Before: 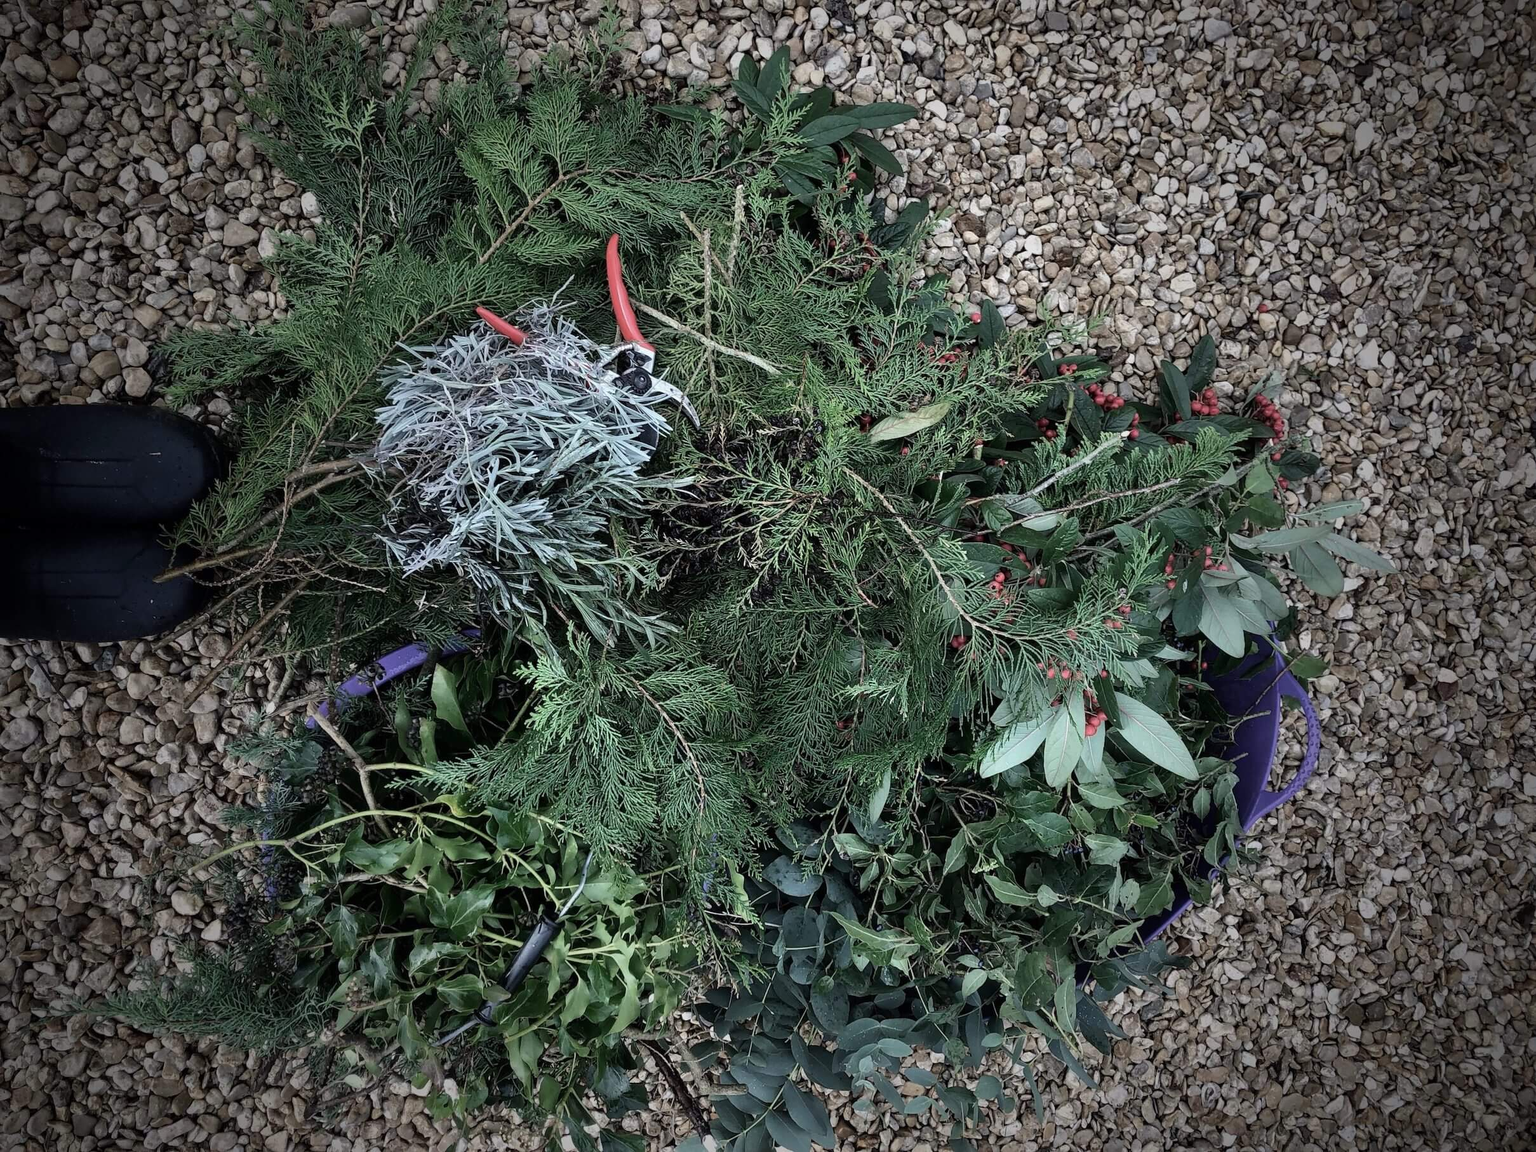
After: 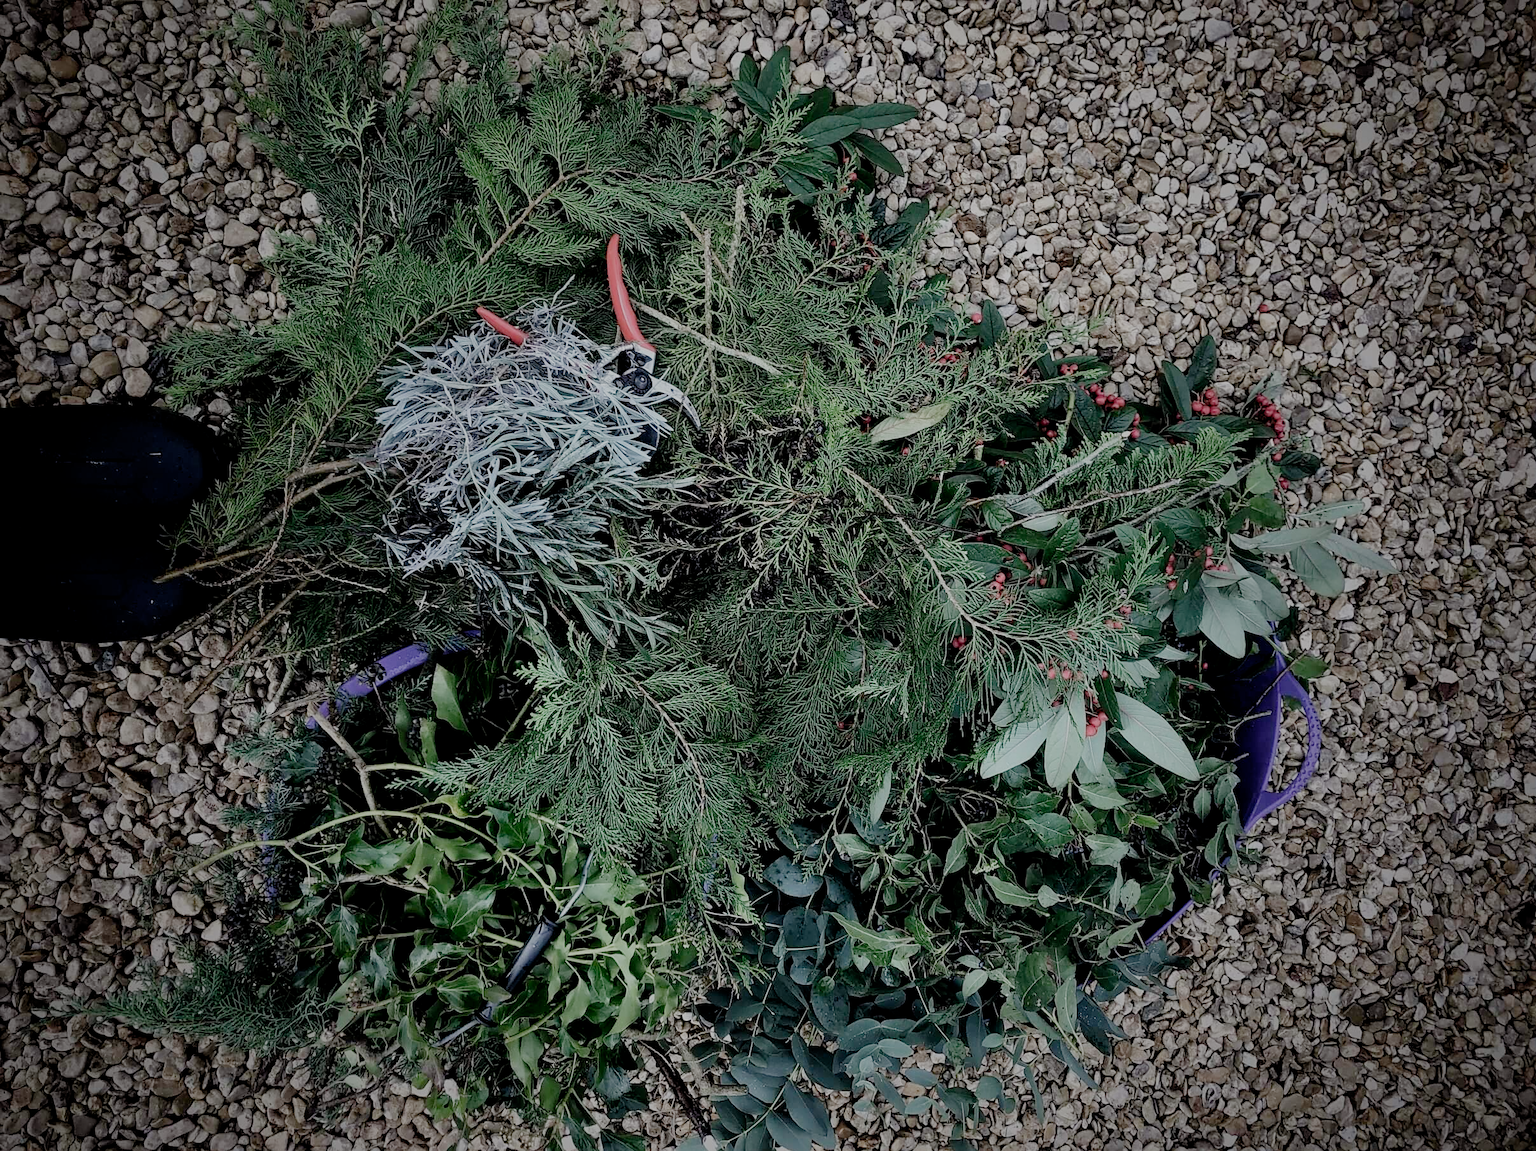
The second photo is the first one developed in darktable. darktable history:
filmic rgb: middle gray luminance 17.8%, black relative exposure -7.51 EV, white relative exposure 8.5 EV, target black luminance 0%, hardness 2.23, latitude 18.4%, contrast 0.87, highlights saturation mix 4.65%, shadows ↔ highlights balance 10.78%, preserve chrominance no, color science v5 (2021)
sharpen: amount 0.212
